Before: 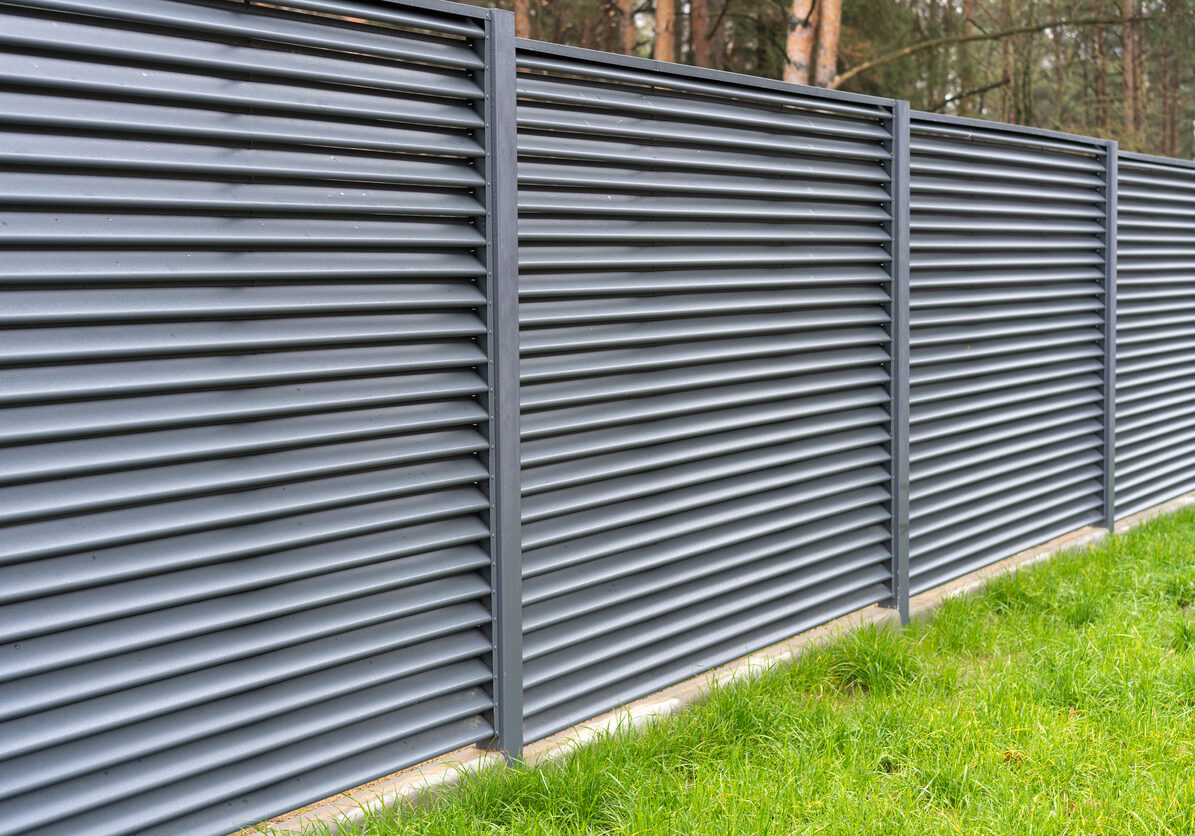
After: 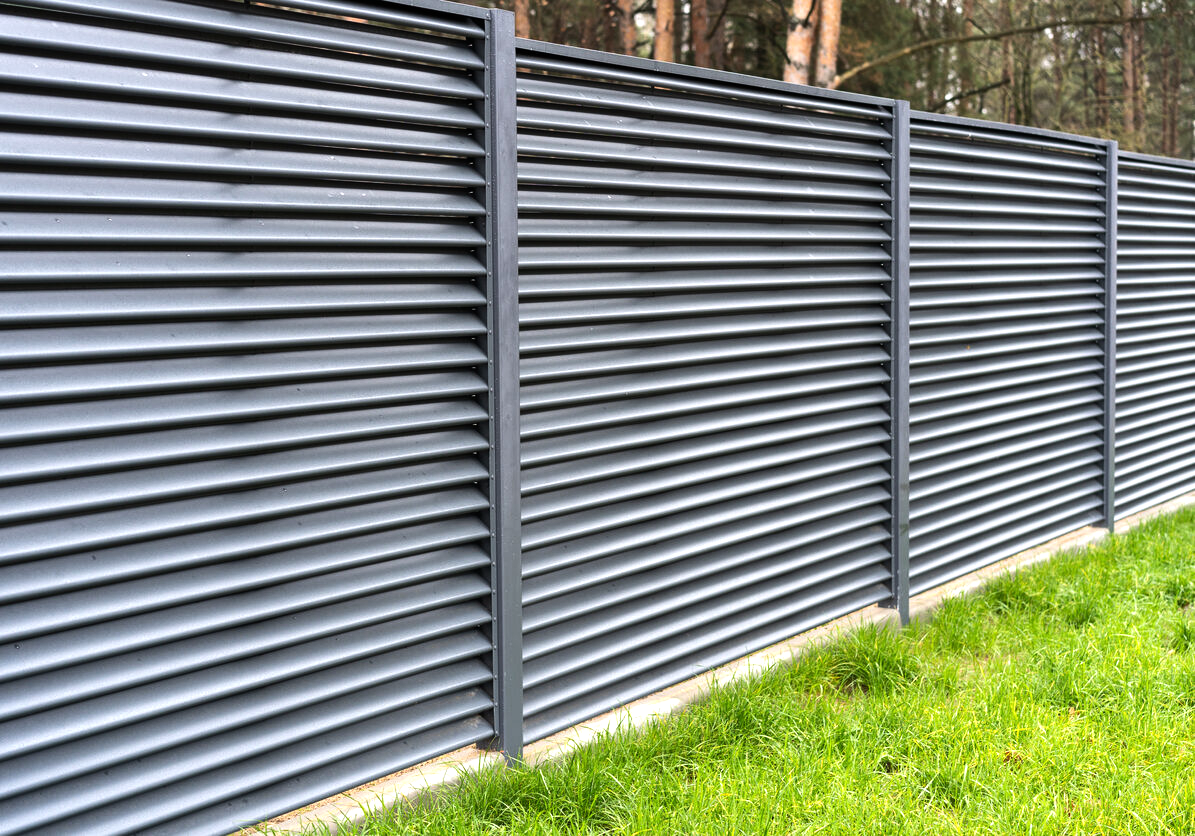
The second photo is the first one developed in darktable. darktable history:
exposure: exposure -0.171 EV, compensate highlight preservation false
tone equalizer: -8 EV -0.751 EV, -7 EV -0.721 EV, -6 EV -0.597 EV, -5 EV -0.389 EV, -3 EV 0.372 EV, -2 EV 0.6 EV, -1 EV 0.697 EV, +0 EV 0.764 EV, edges refinement/feathering 500, mask exposure compensation -1.57 EV, preserve details no
